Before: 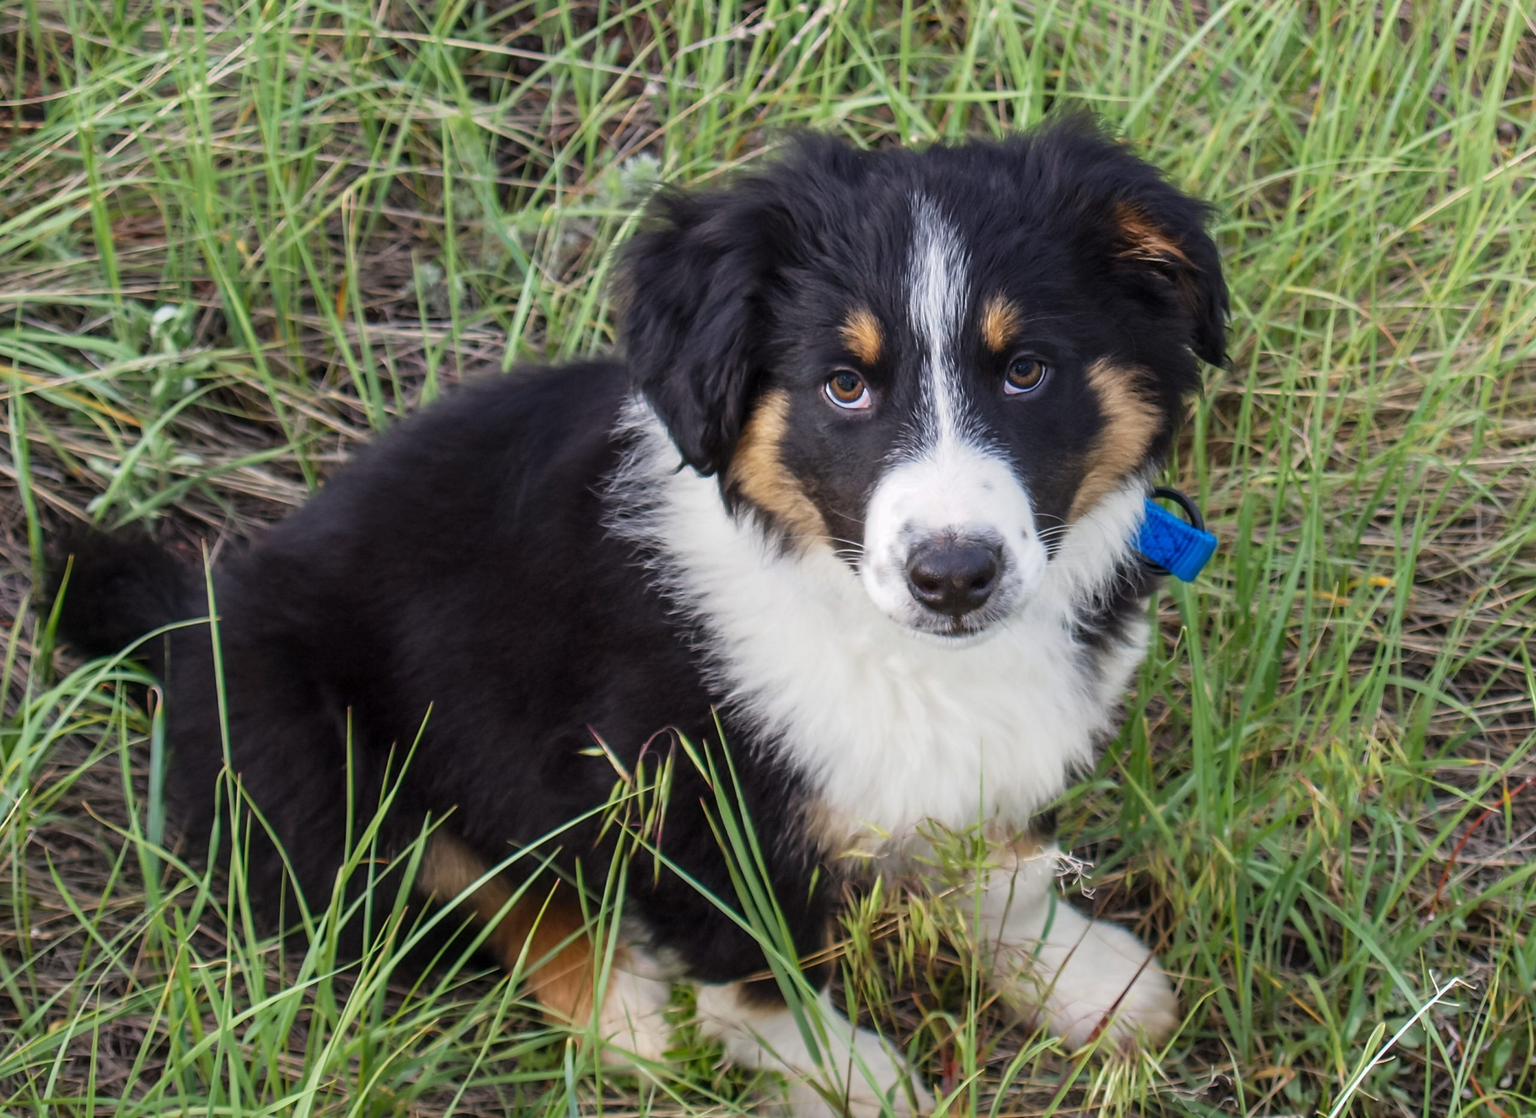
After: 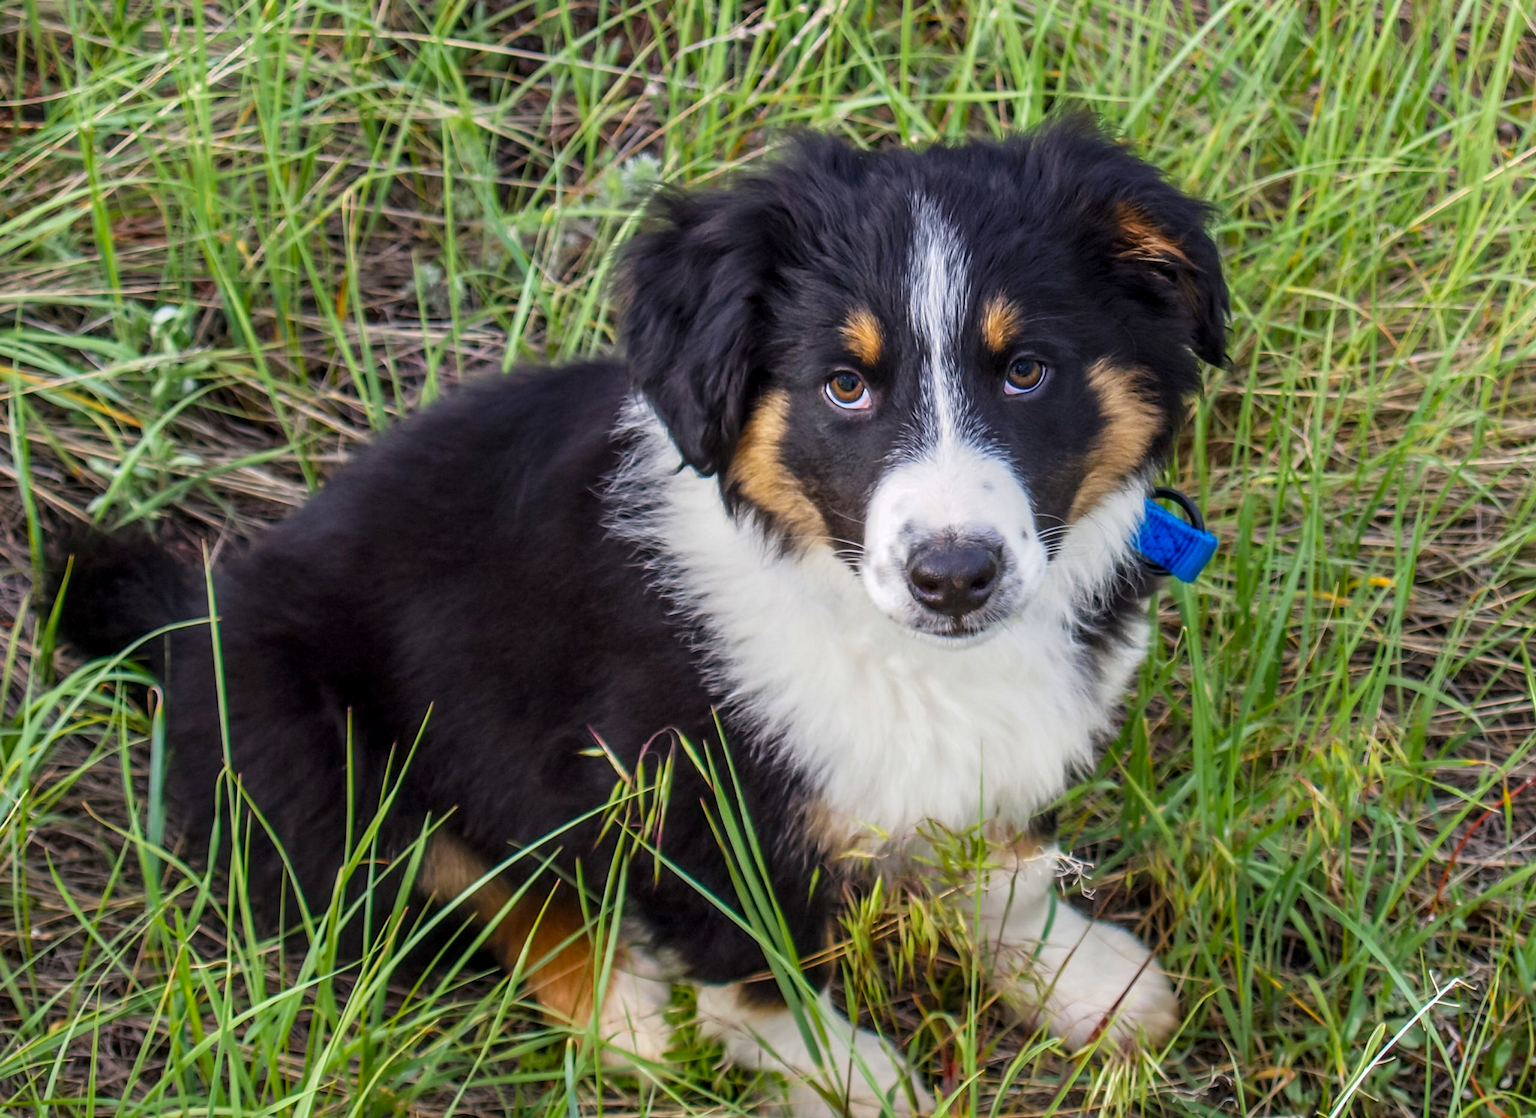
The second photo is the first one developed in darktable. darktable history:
local contrast: on, module defaults
color balance rgb: perceptual saturation grading › global saturation 20%, global vibrance 20%
